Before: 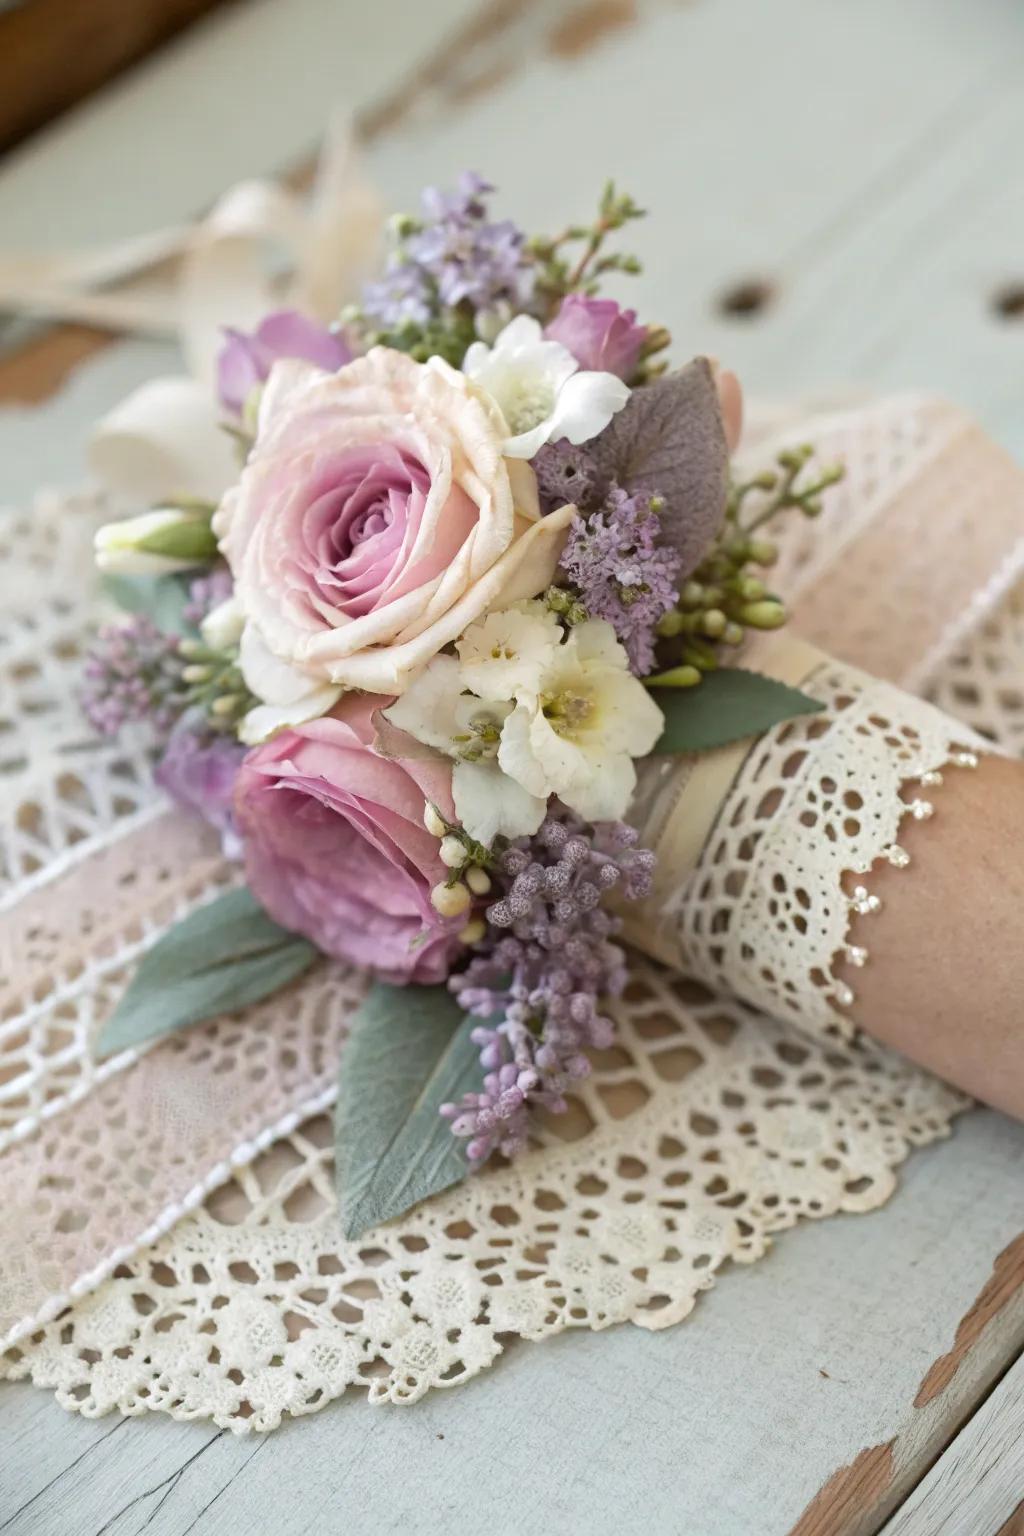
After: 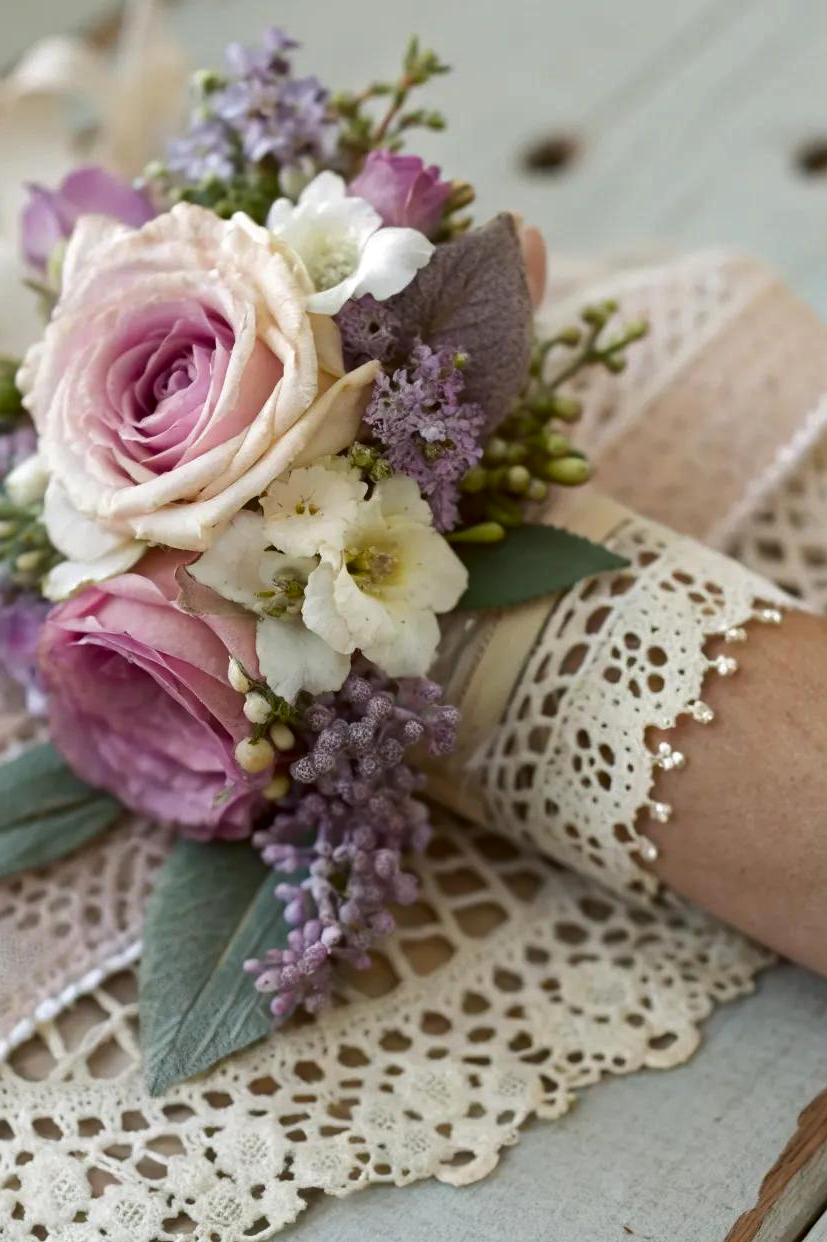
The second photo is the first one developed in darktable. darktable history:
crop: left 19.19%, top 9.432%, right 0%, bottom 9.7%
tone equalizer: edges refinement/feathering 500, mask exposure compensation -1.57 EV, preserve details no
contrast brightness saturation: brightness -0.198, saturation 0.082
